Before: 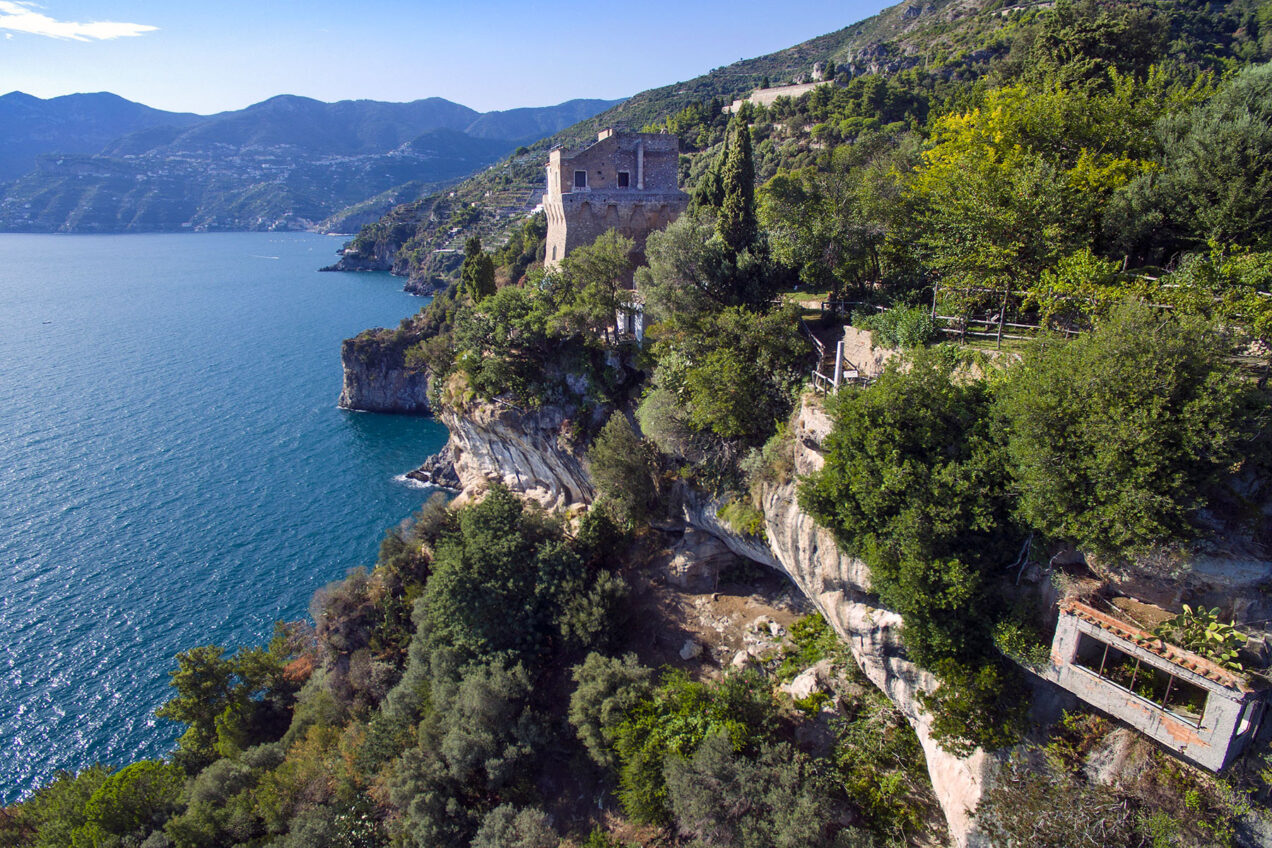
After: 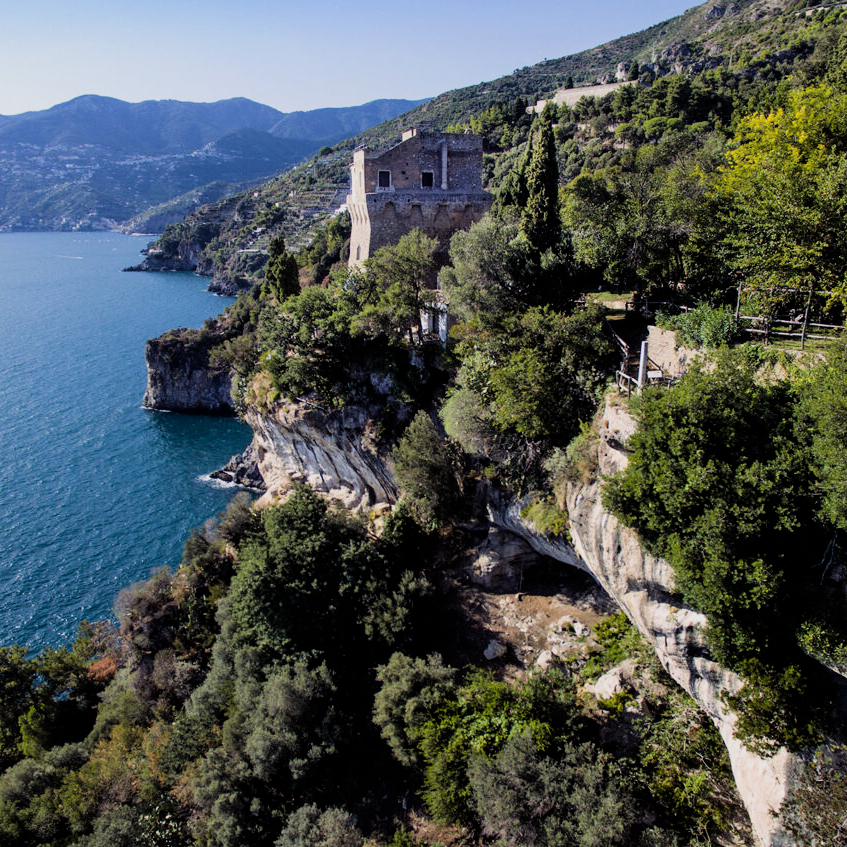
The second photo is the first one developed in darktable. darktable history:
crop and rotate: left 15.546%, right 17.787%
filmic rgb: black relative exposure -5 EV, white relative exposure 3.5 EV, hardness 3.19, contrast 1.2, highlights saturation mix -50%
